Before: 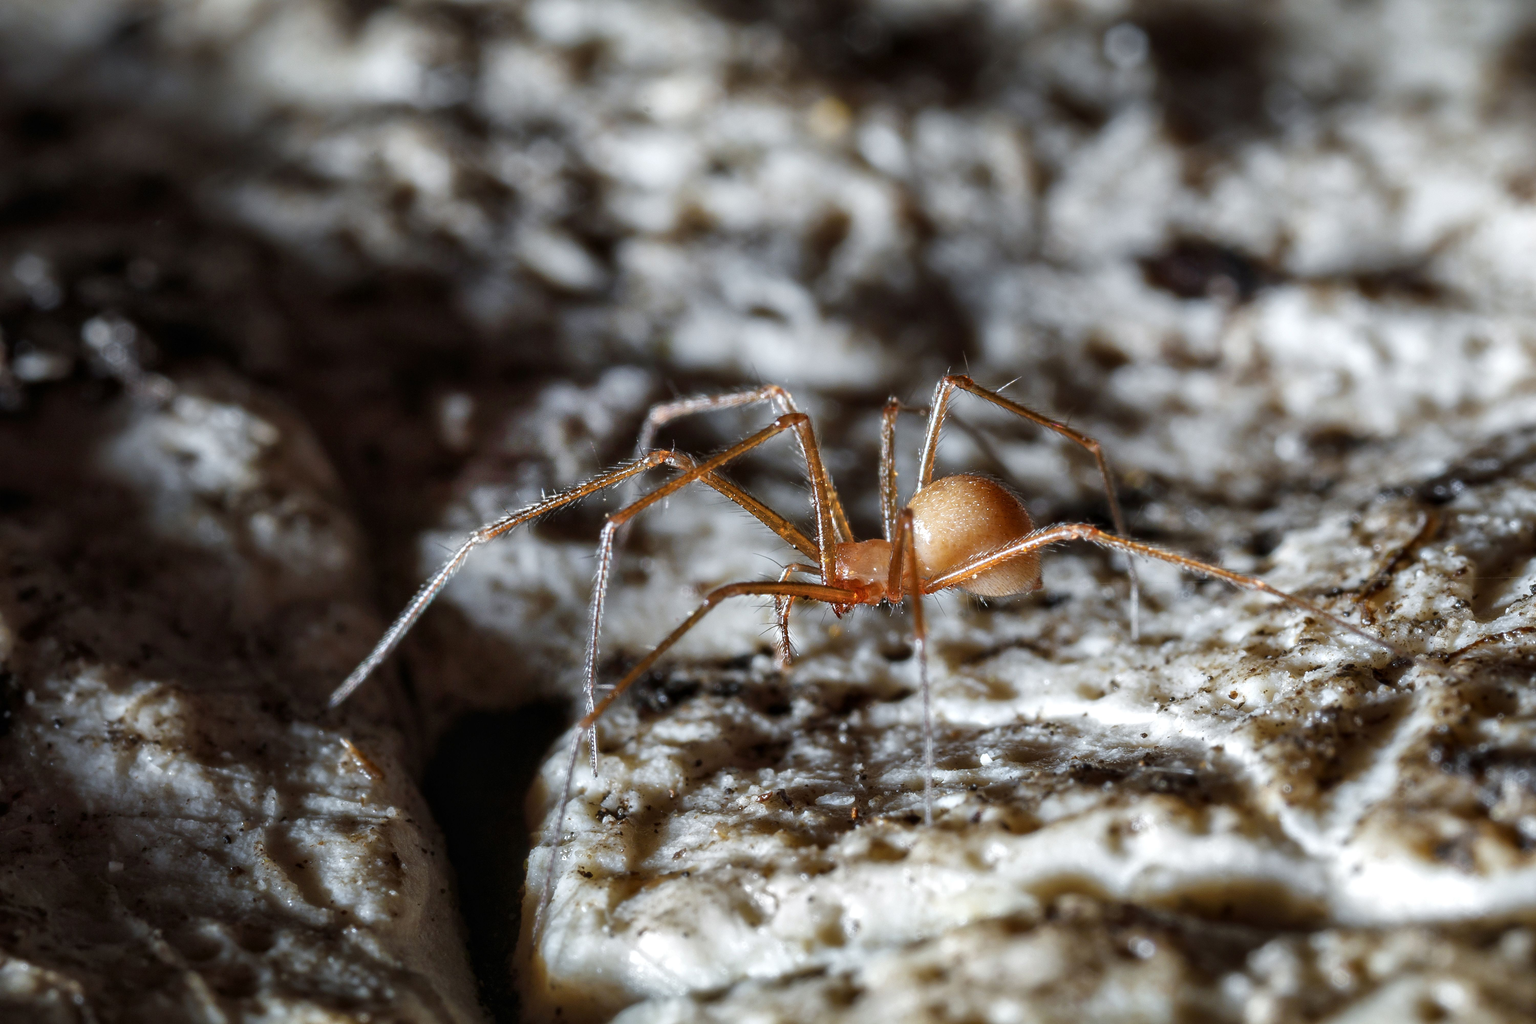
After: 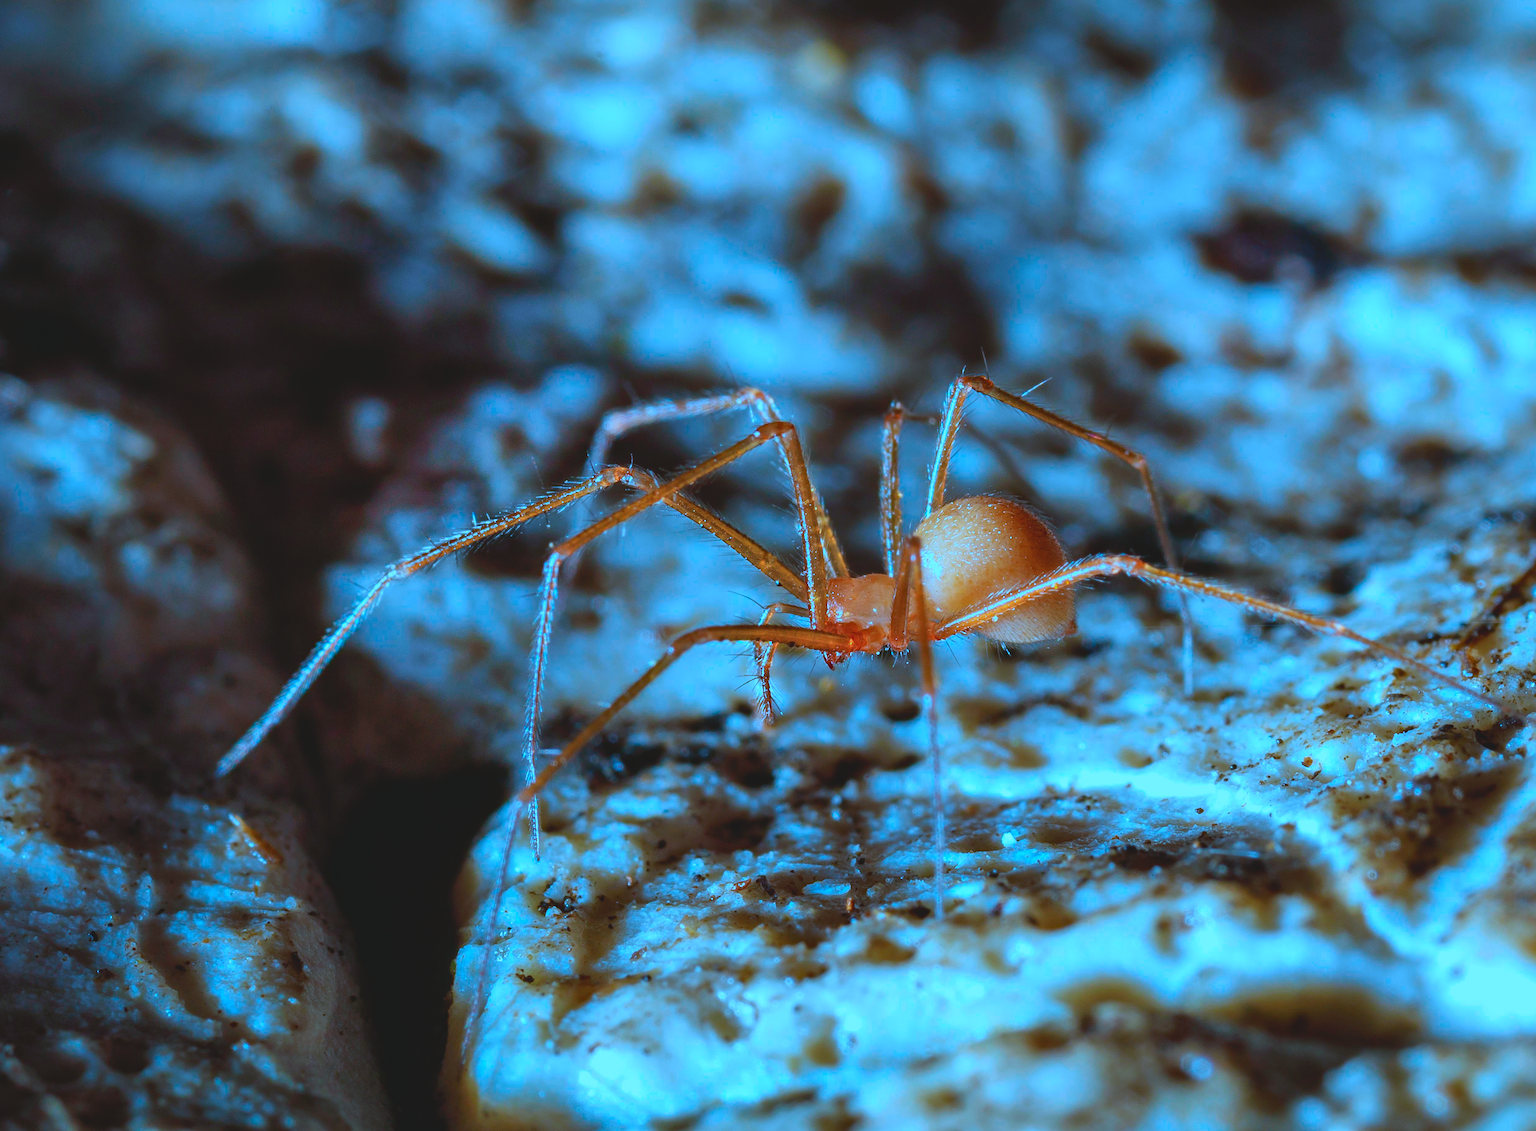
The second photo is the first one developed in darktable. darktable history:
tone equalizer: on, module defaults
haze removal: compatibility mode true, adaptive false
contrast brightness saturation: contrast -0.19, saturation 0.19
crop: left 9.807%, top 6.259%, right 7.334%, bottom 2.177%
color calibration: illuminant custom, x 0.432, y 0.395, temperature 3098 K
